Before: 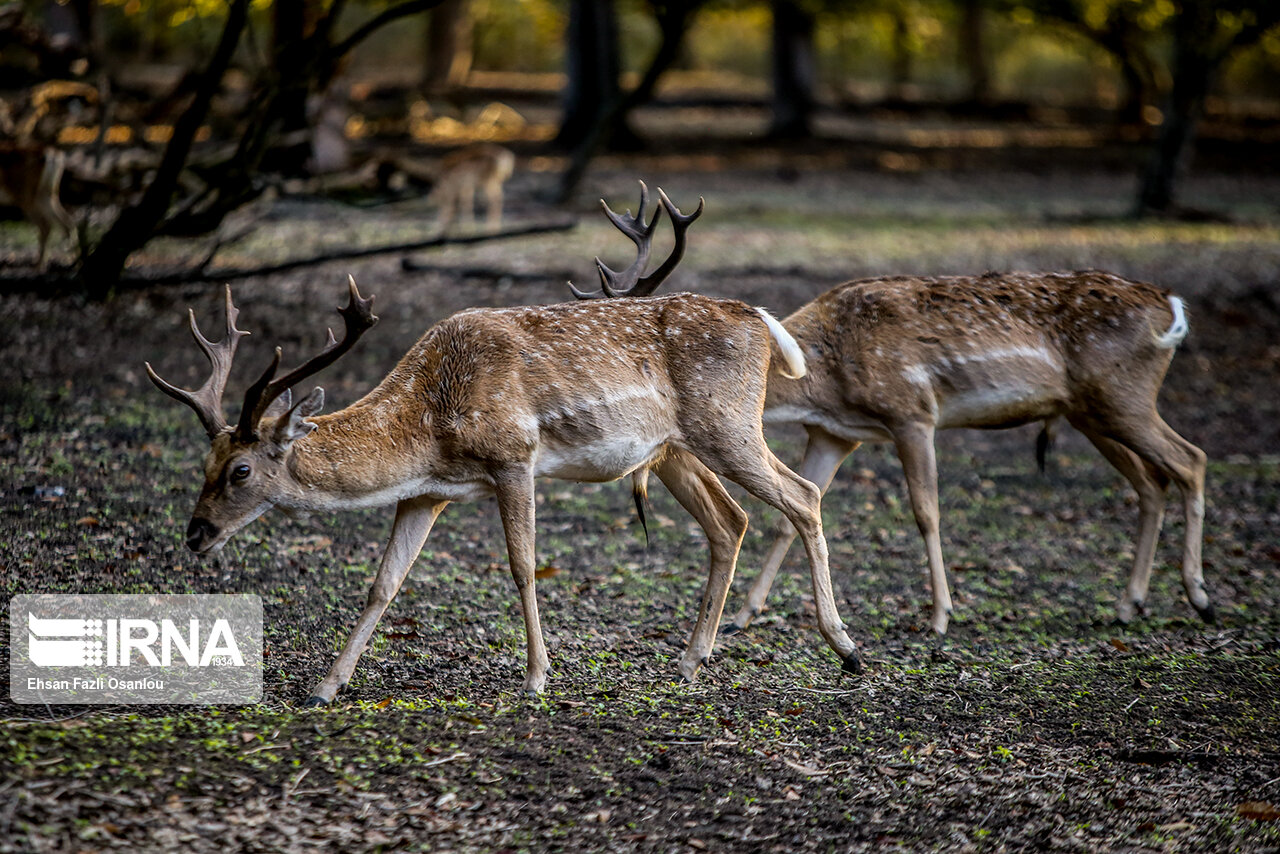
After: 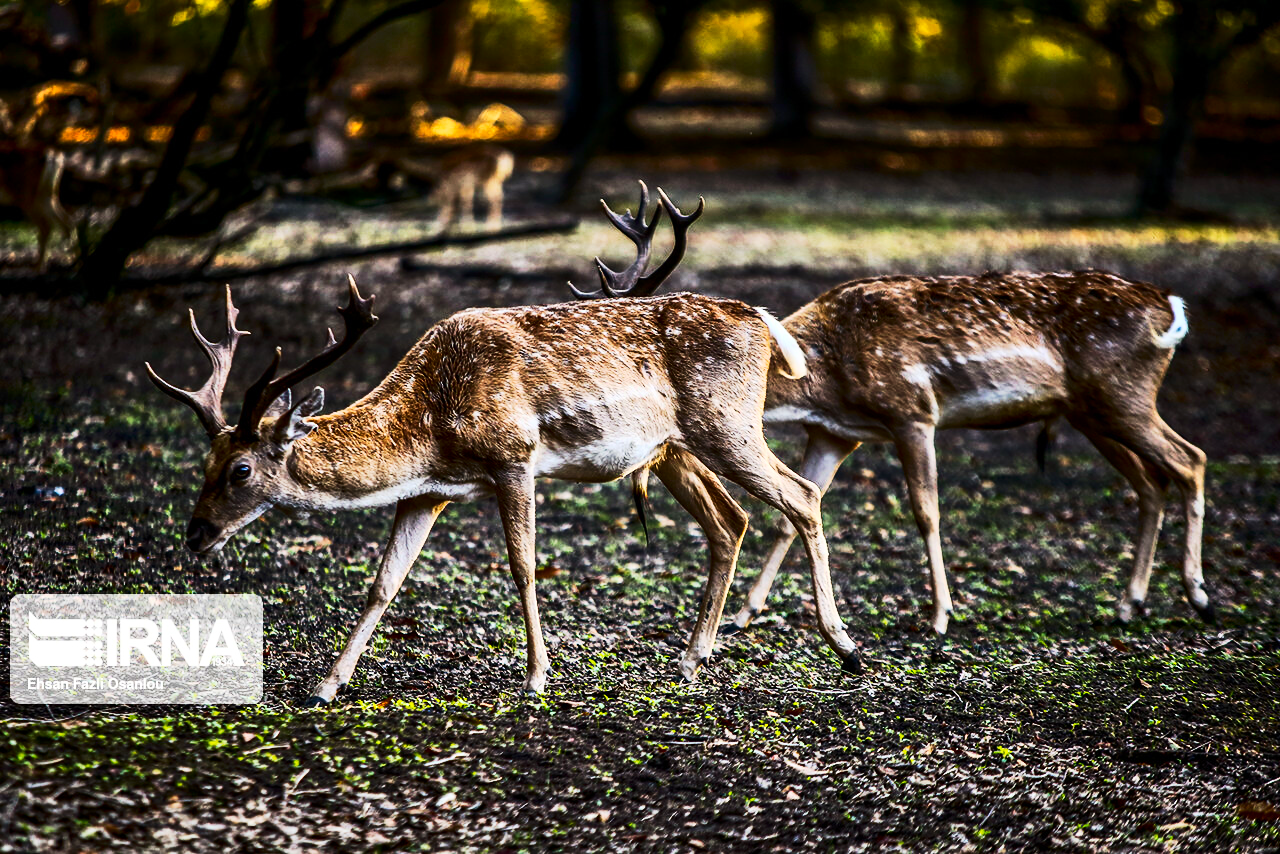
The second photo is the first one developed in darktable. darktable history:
tone curve: curves: ch0 [(0, 0) (0.003, 0.003) (0.011, 0.012) (0.025, 0.023) (0.044, 0.04) (0.069, 0.056) (0.1, 0.082) (0.136, 0.107) (0.177, 0.144) (0.224, 0.186) (0.277, 0.237) (0.335, 0.297) (0.399, 0.37) (0.468, 0.465) (0.543, 0.567) (0.623, 0.68) (0.709, 0.782) (0.801, 0.86) (0.898, 0.924) (1, 1)], preserve colors none
contrast brightness saturation: contrast 0.4, brightness 0.05, saturation 0.25
shadows and highlights: radius 108.52, shadows 40.68, highlights -72.88, low approximation 0.01, soften with gaussian
color balance rgb: perceptual saturation grading › global saturation 10%, global vibrance 10%
